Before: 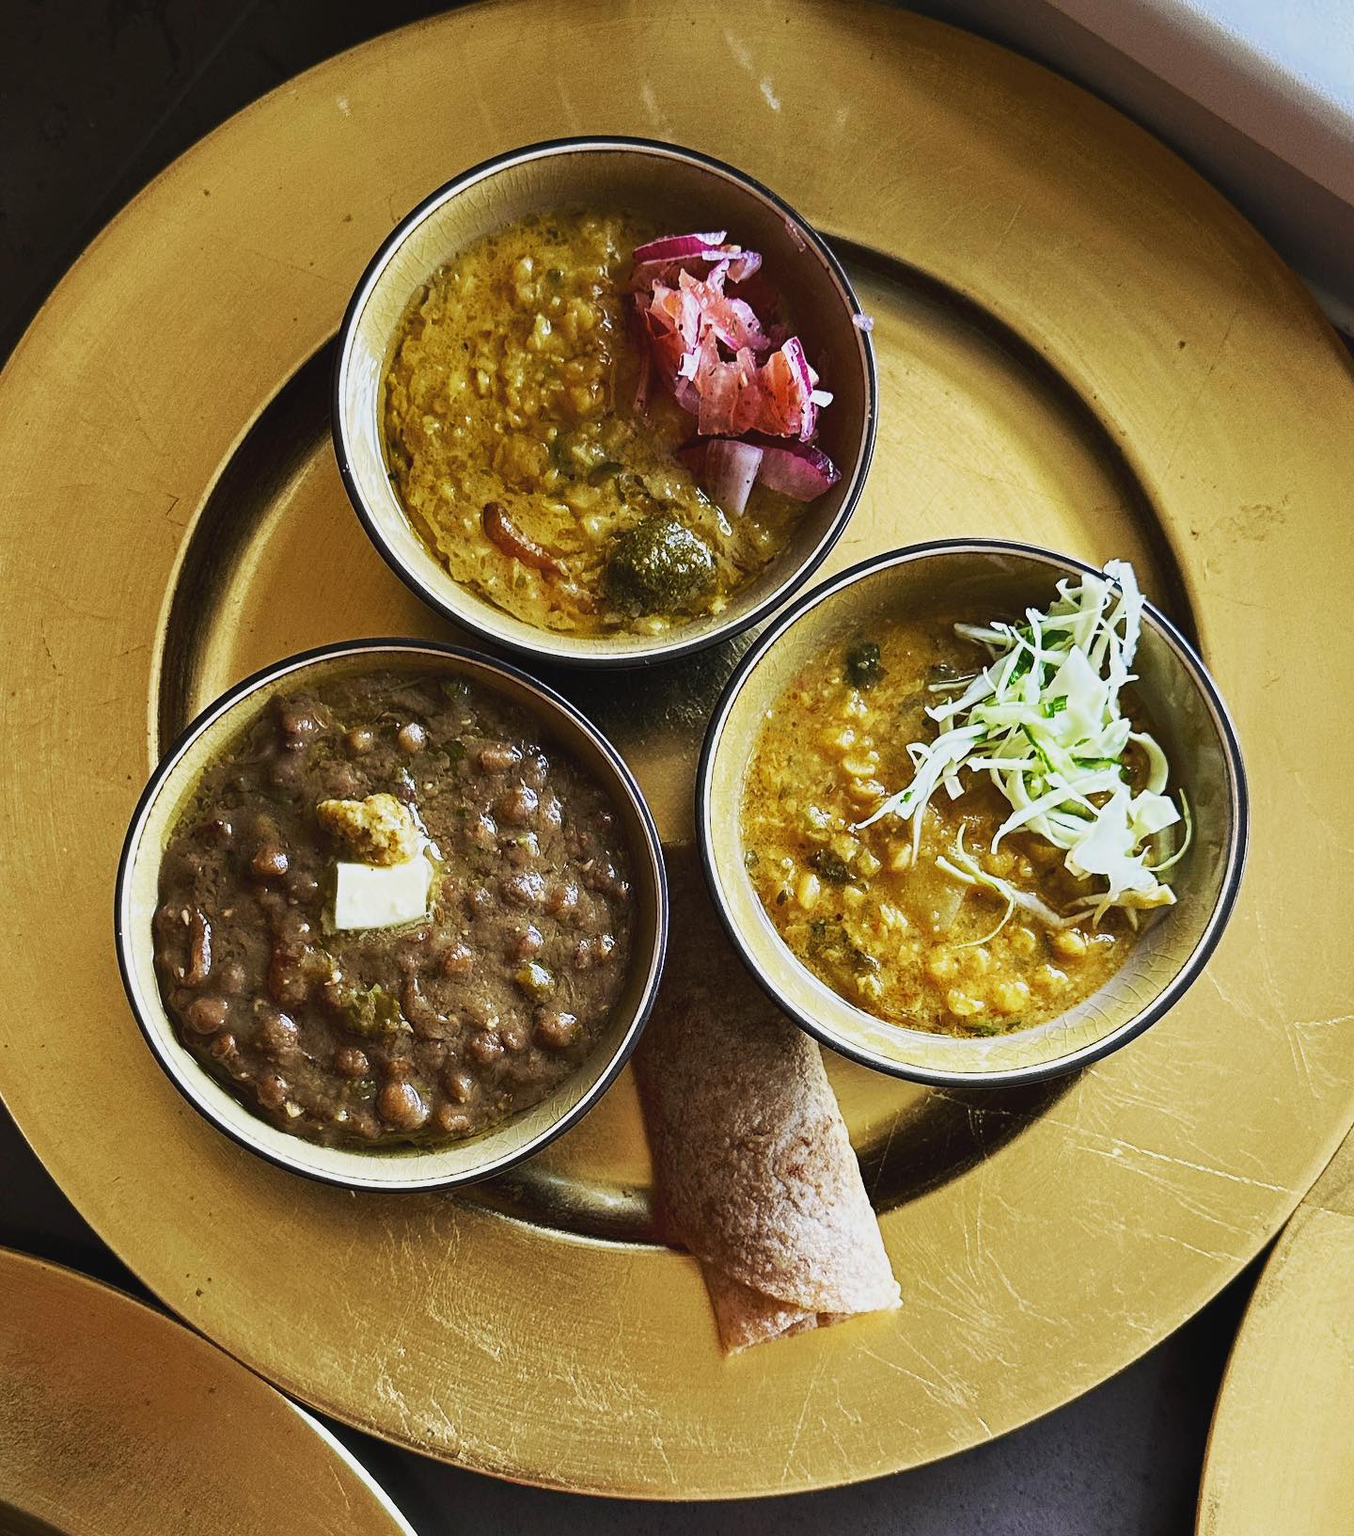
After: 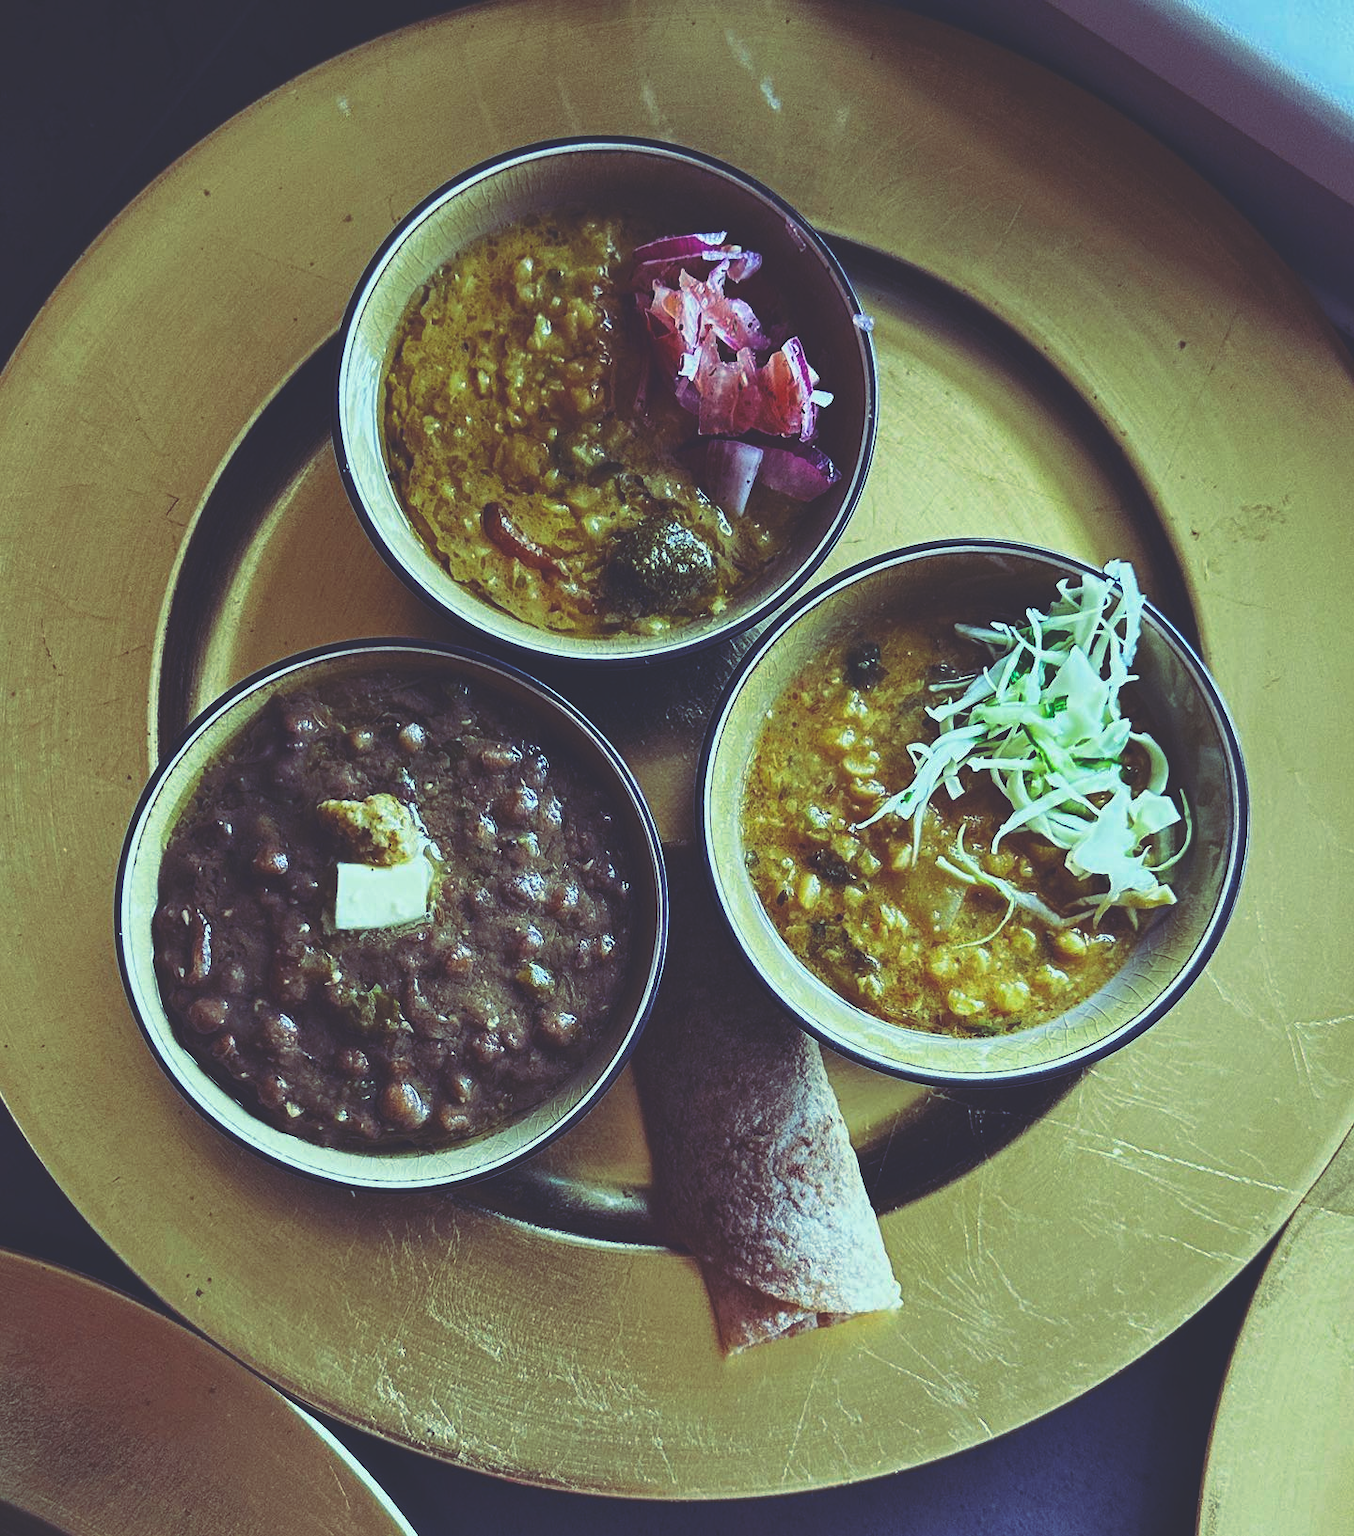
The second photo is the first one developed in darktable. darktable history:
color balance: output saturation 110%
rgb curve: curves: ch0 [(0, 0.186) (0.314, 0.284) (0.576, 0.466) (0.805, 0.691) (0.936, 0.886)]; ch1 [(0, 0.186) (0.314, 0.284) (0.581, 0.534) (0.771, 0.746) (0.936, 0.958)]; ch2 [(0, 0.216) (0.275, 0.39) (1, 1)], mode RGB, independent channels, compensate middle gray true, preserve colors none
rotate and perspective: automatic cropping off
